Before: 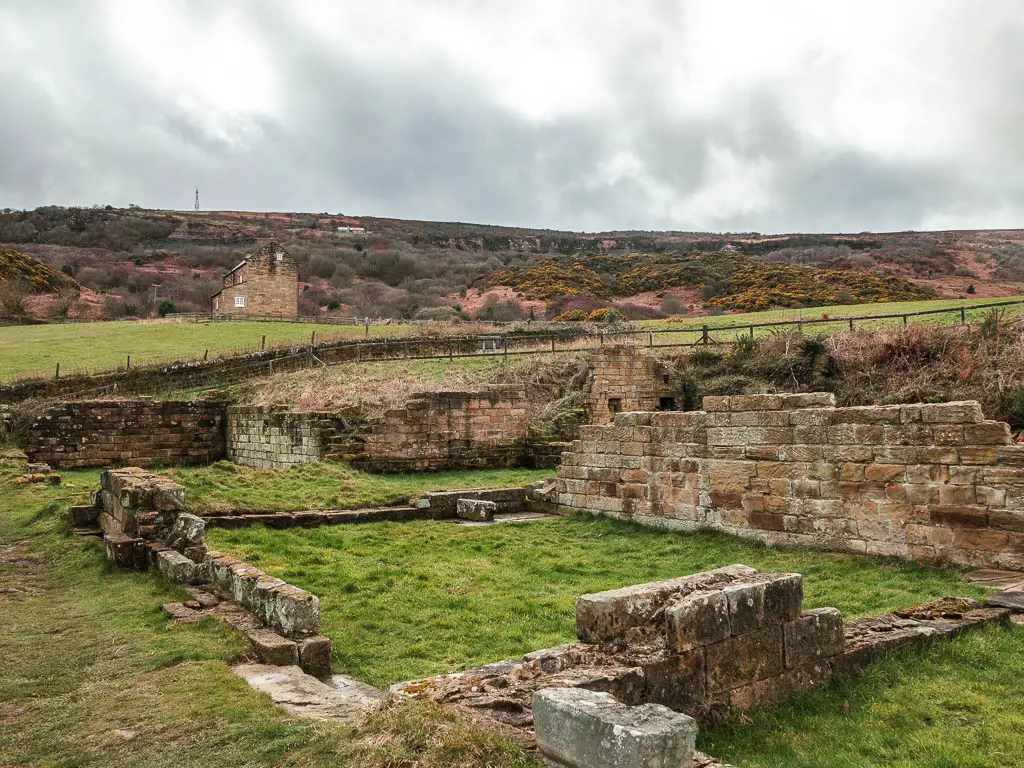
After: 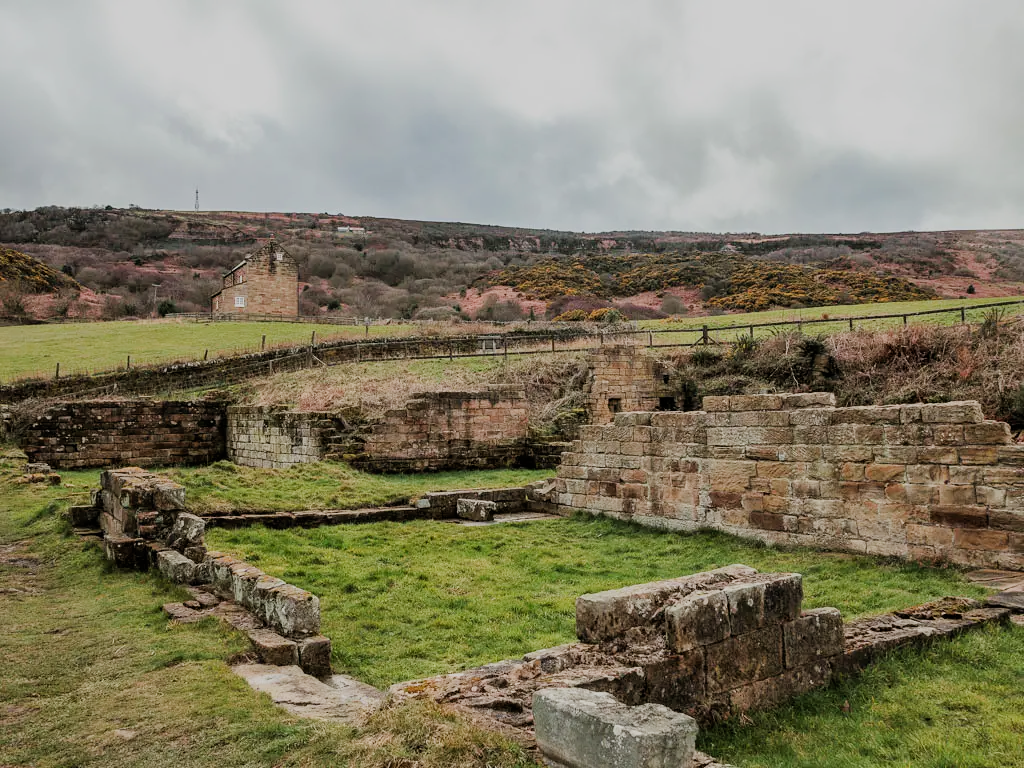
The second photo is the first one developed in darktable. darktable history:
filmic rgb: black relative exposure -7.15 EV, white relative exposure 5.39 EV, hardness 3.02
